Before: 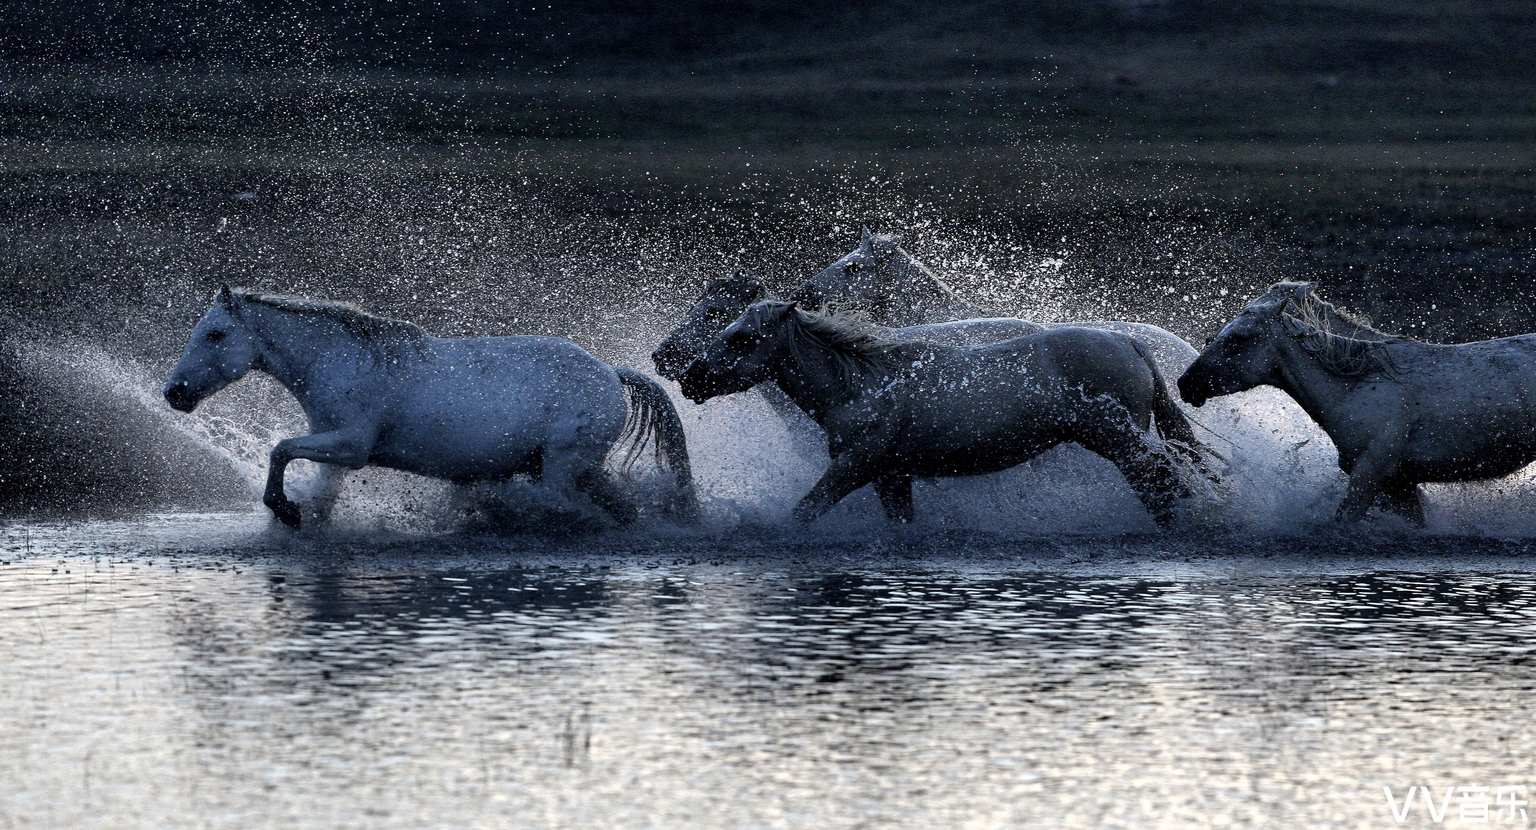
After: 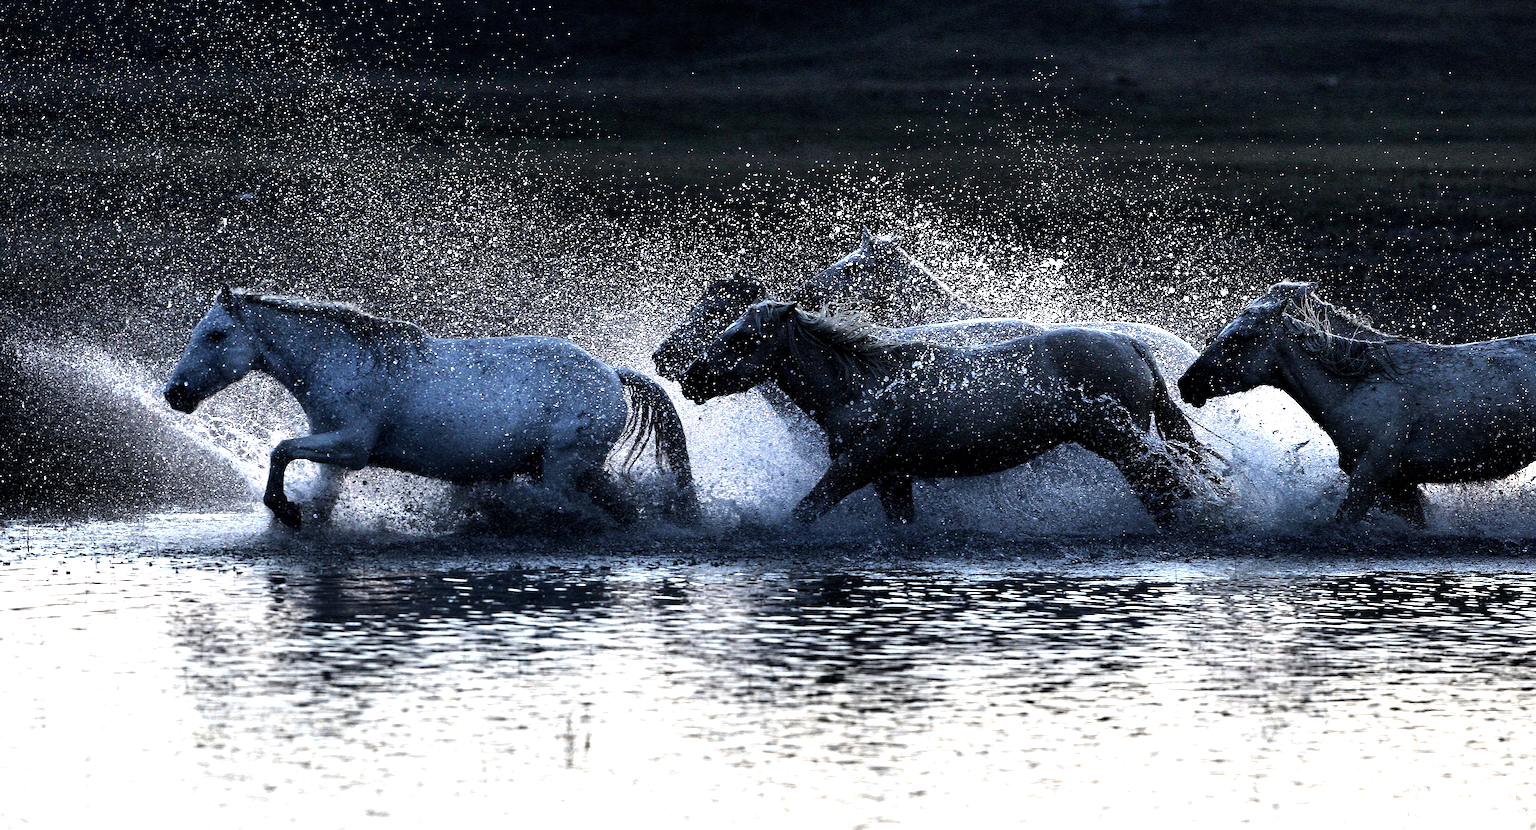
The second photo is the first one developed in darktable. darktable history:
color zones: curves: ch1 [(0.309, 0.524) (0.41, 0.329) (0.508, 0.509)]; ch2 [(0.25, 0.457) (0.75, 0.5)]
tone equalizer: -8 EV -1.08 EV, -7 EV -1.01 EV, -6 EV -0.867 EV, -5 EV -0.578 EV, -3 EV 0.578 EV, -2 EV 0.867 EV, -1 EV 1.01 EV, +0 EV 1.08 EV, edges refinement/feathering 500, mask exposure compensation -1.57 EV, preserve details no
exposure: exposure 0.127 EV, compensate highlight preservation false
